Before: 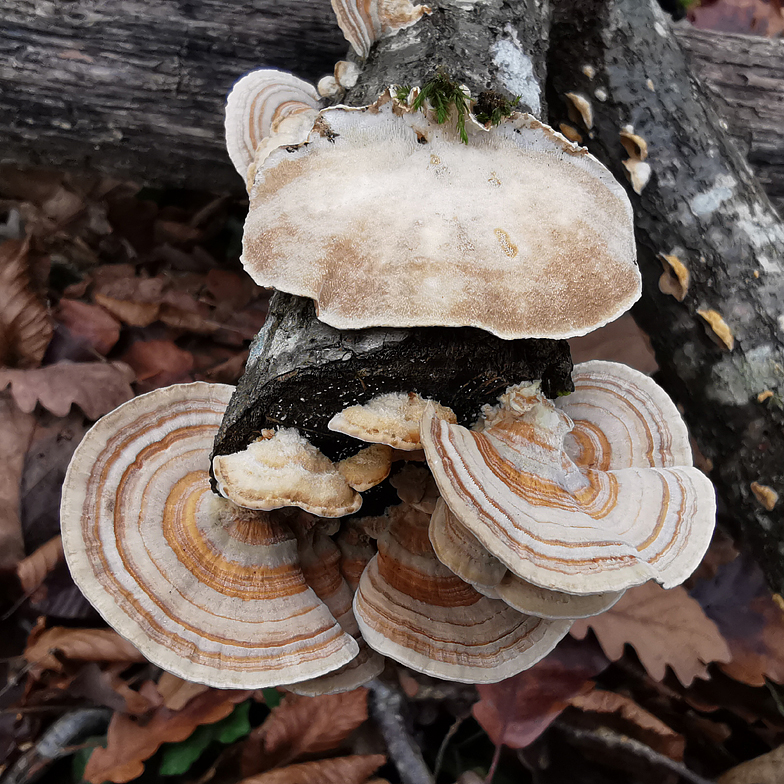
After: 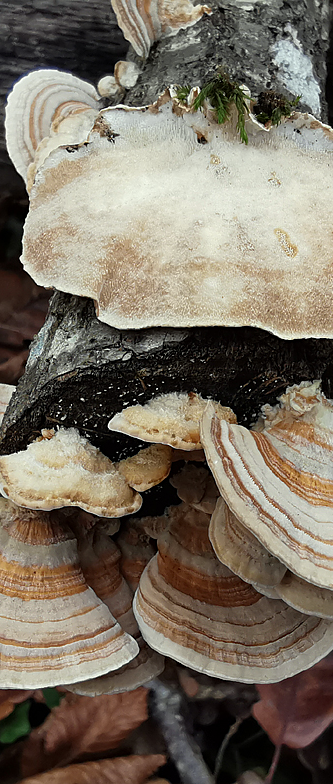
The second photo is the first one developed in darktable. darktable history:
crop: left 28.18%, right 29.288%
color correction: highlights a* -4.83, highlights b* 5.06, saturation 0.952
sharpen: amount 0.209
tone equalizer: edges refinement/feathering 500, mask exposure compensation -1.57 EV, preserve details no
